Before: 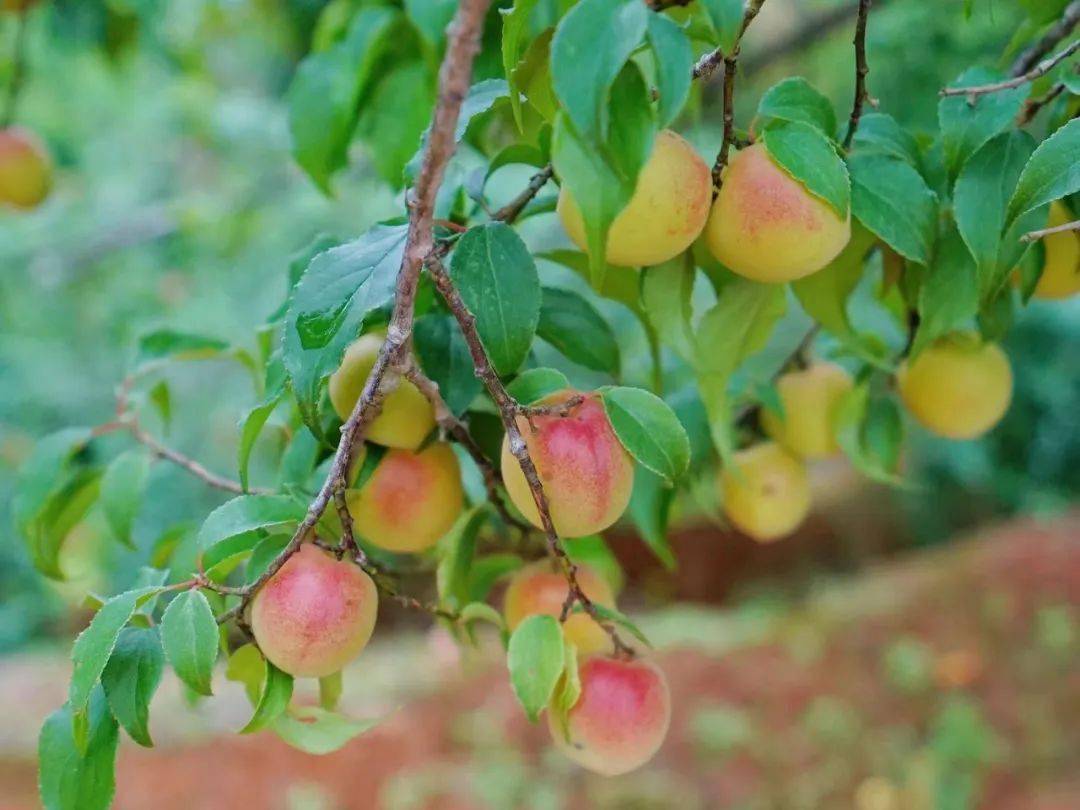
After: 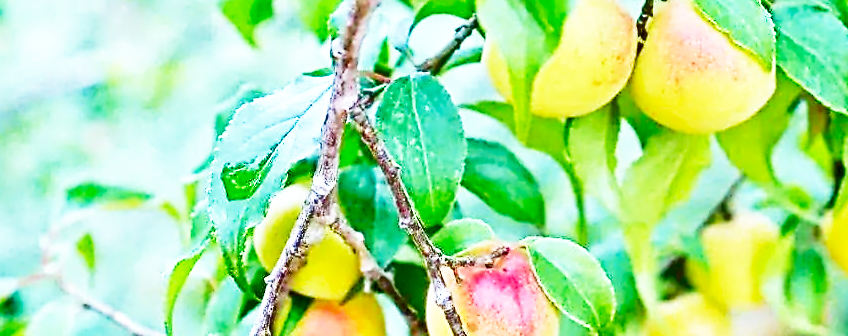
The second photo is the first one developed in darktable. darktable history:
white balance: red 0.924, blue 1.095
shadows and highlights: soften with gaussian
base curve: curves: ch0 [(0, 0) (0.026, 0.03) (0.109, 0.232) (0.351, 0.748) (0.669, 0.968) (1, 1)], preserve colors none
contrast equalizer: y [[0.5, 0.5, 0.5, 0.515, 0.749, 0.84], [0.5 ×6], [0.5 ×6], [0, 0, 0, 0.001, 0.067, 0.262], [0 ×6]]
exposure: exposure 0.77 EV, compensate highlight preservation false
crop: left 7.036%, top 18.398%, right 14.379%, bottom 40.043%
tone equalizer: -7 EV 0.15 EV, -6 EV 0.6 EV, -5 EV 1.15 EV, -4 EV 1.33 EV, -3 EV 1.15 EV, -2 EV 0.6 EV, -1 EV 0.15 EV, mask exposure compensation -0.5 EV
